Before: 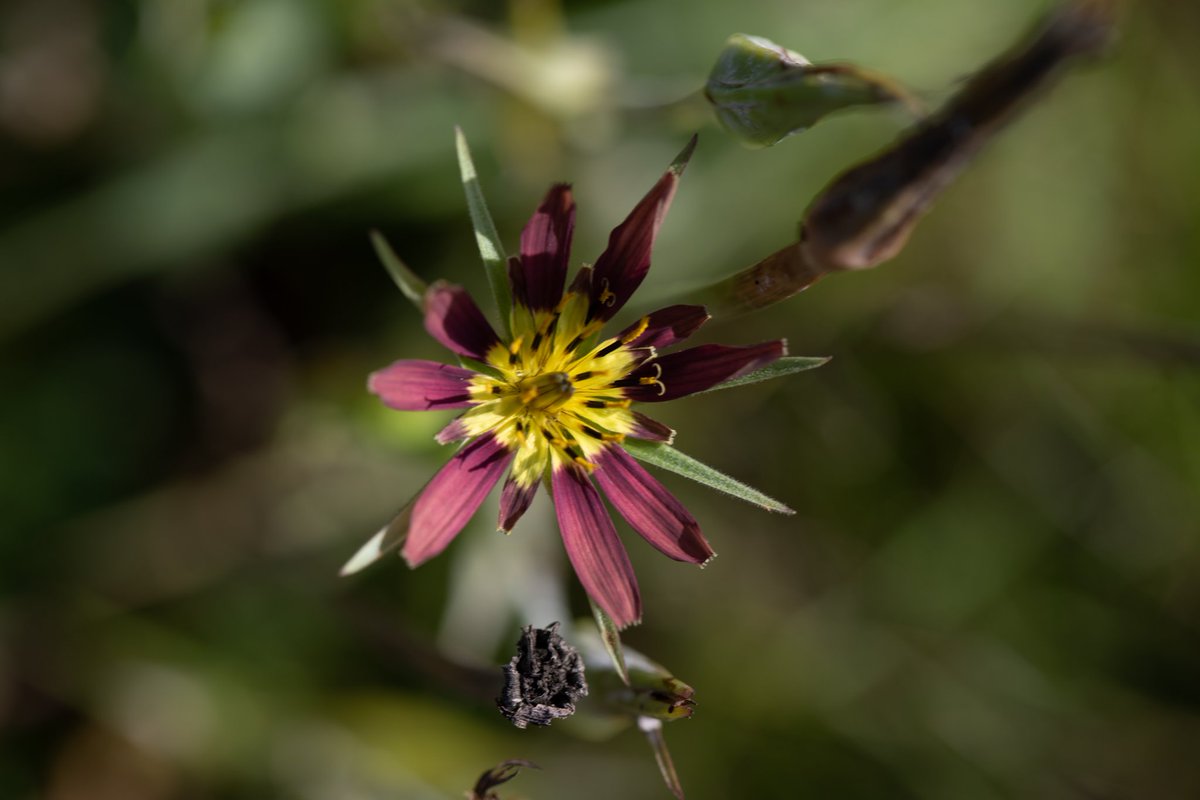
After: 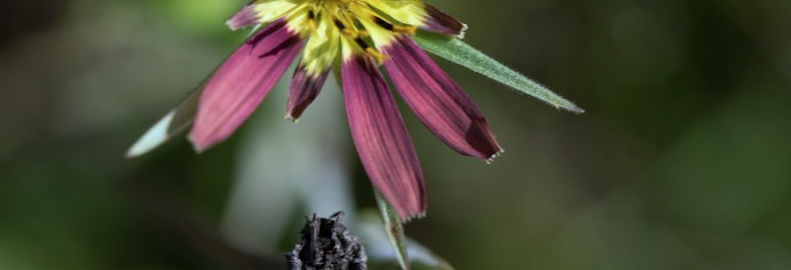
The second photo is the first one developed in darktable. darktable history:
color calibration: illuminant Planckian (black body), x 0.378, y 0.375, temperature 4065 K
rotate and perspective: rotation 2.17°, automatic cropping off
crop: left 18.091%, top 51.13%, right 17.525%, bottom 16.85%
